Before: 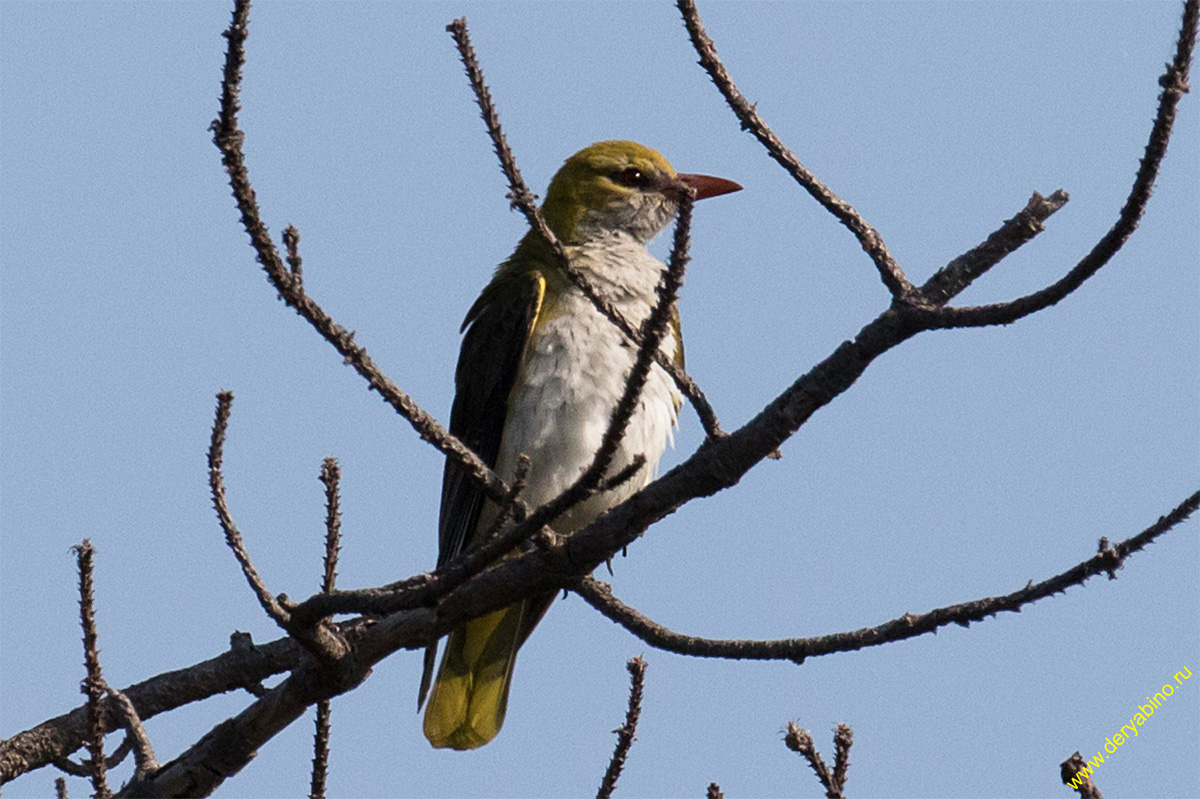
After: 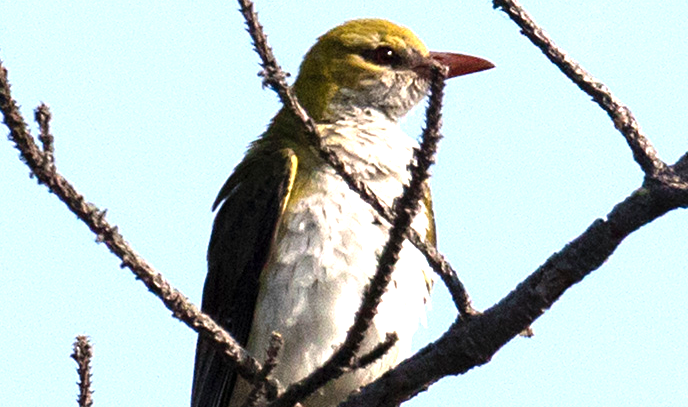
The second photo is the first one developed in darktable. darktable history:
levels: levels [0, 0.352, 0.703]
crop: left 20.693%, top 15.308%, right 21.909%, bottom 33.677%
